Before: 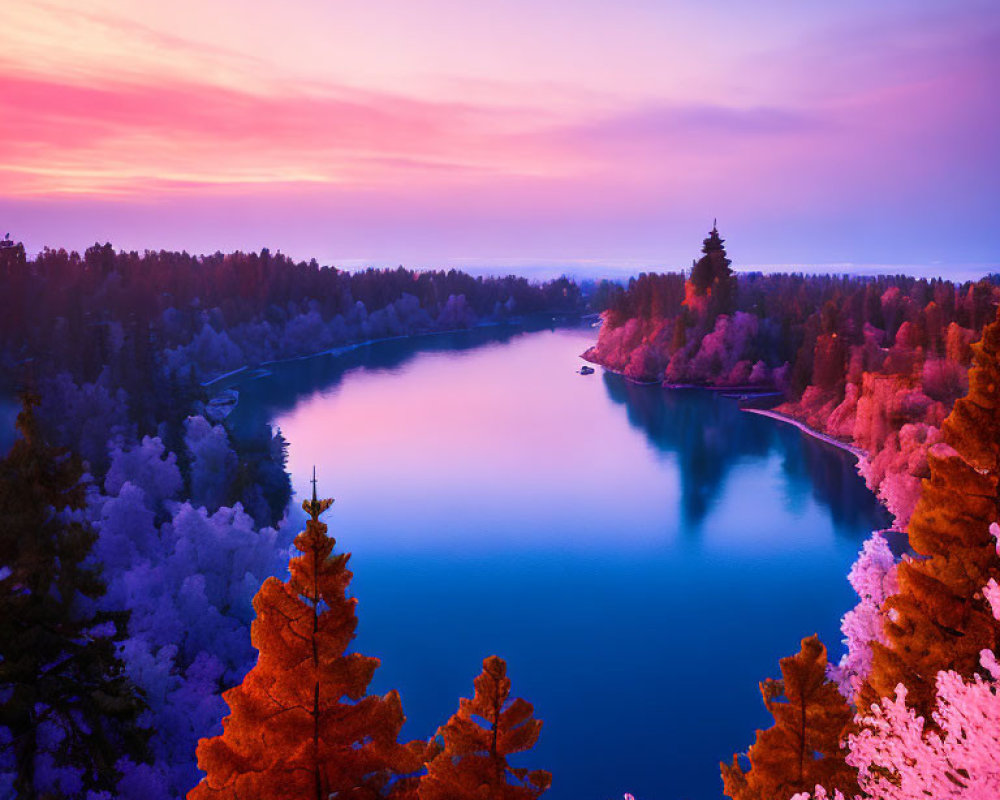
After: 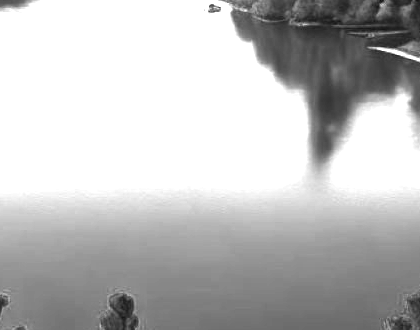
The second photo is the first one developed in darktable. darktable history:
exposure: black level correction 0.001, exposure 0.499 EV, compensate highlight preservation false
color zones: curves: ch0 [(0, 0.613) (0.01, 0.613) (0.245, 0.448) (0.498, 0.529) (0.642, 0.665) (0.879, 0.777) (0.99, 0.613)]; ch1 [(0, 0) (0.143, 0) (0.286, 0) (0.429, 0) (0.571, 0) (0.714, 0) (0.857, 0)]
contrast brightness saturation: contrast 0.049
crop: left 37.384%, top 45.33%, right 20.562%, bottom 13.336%
